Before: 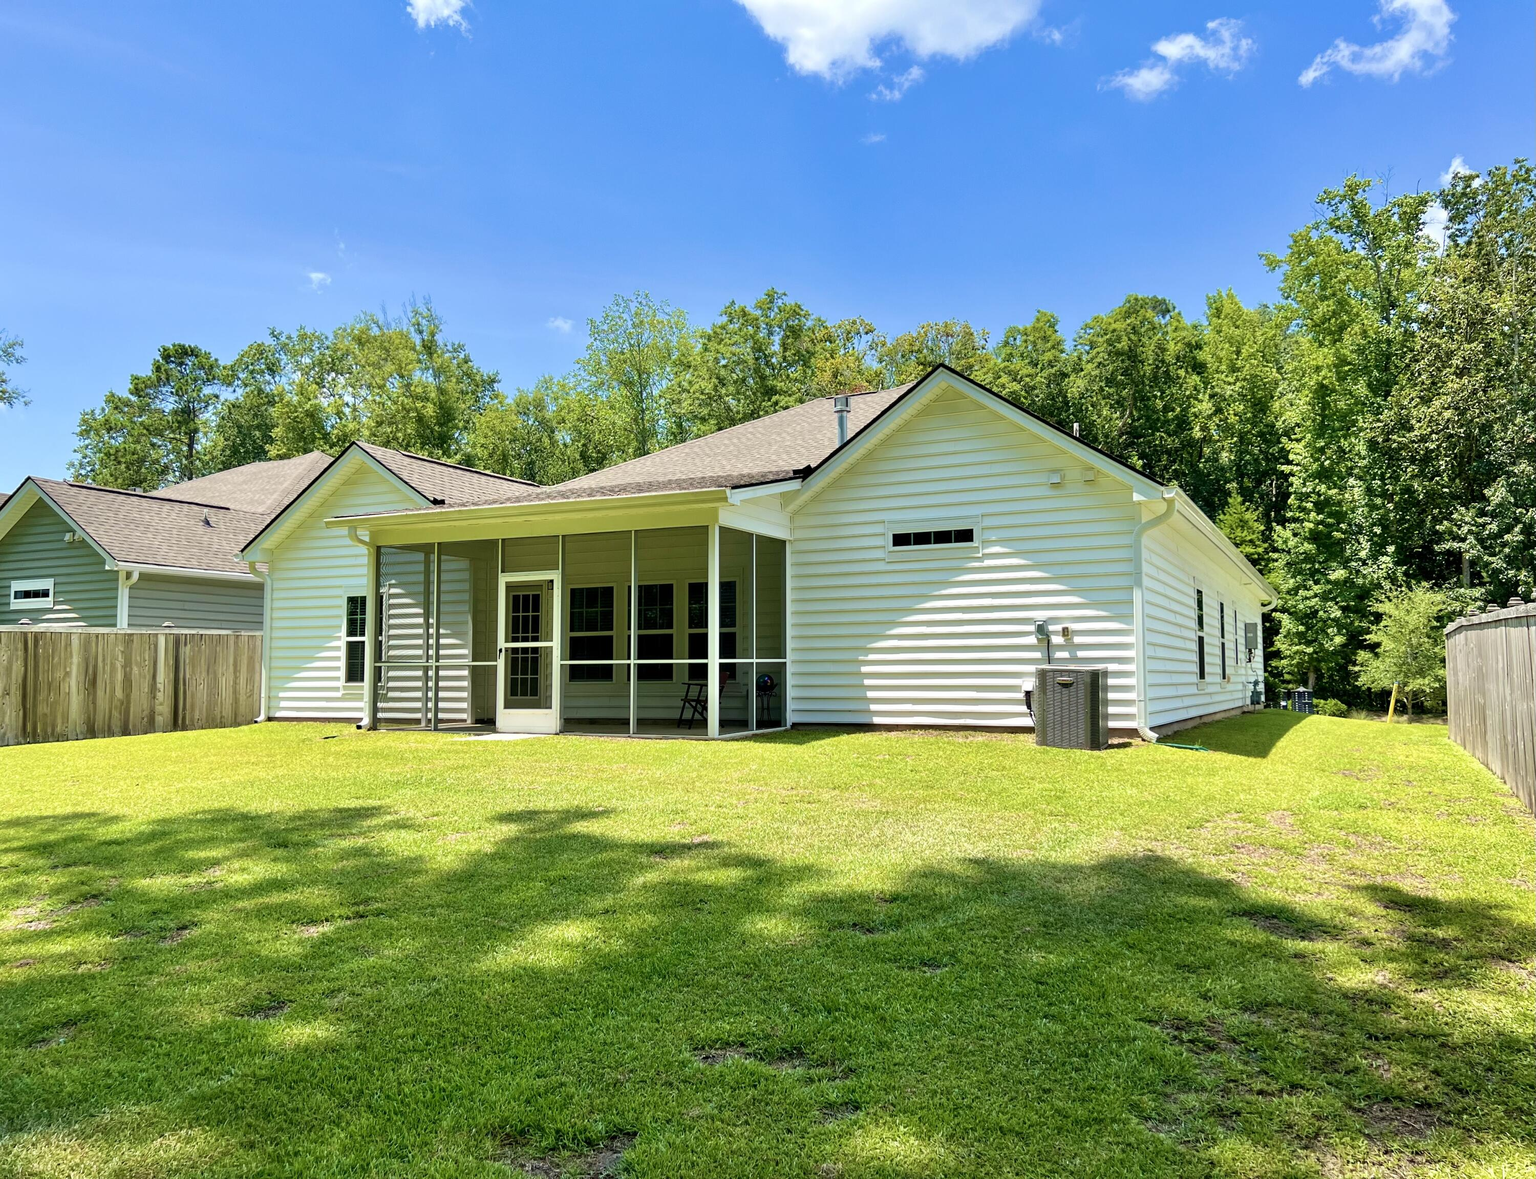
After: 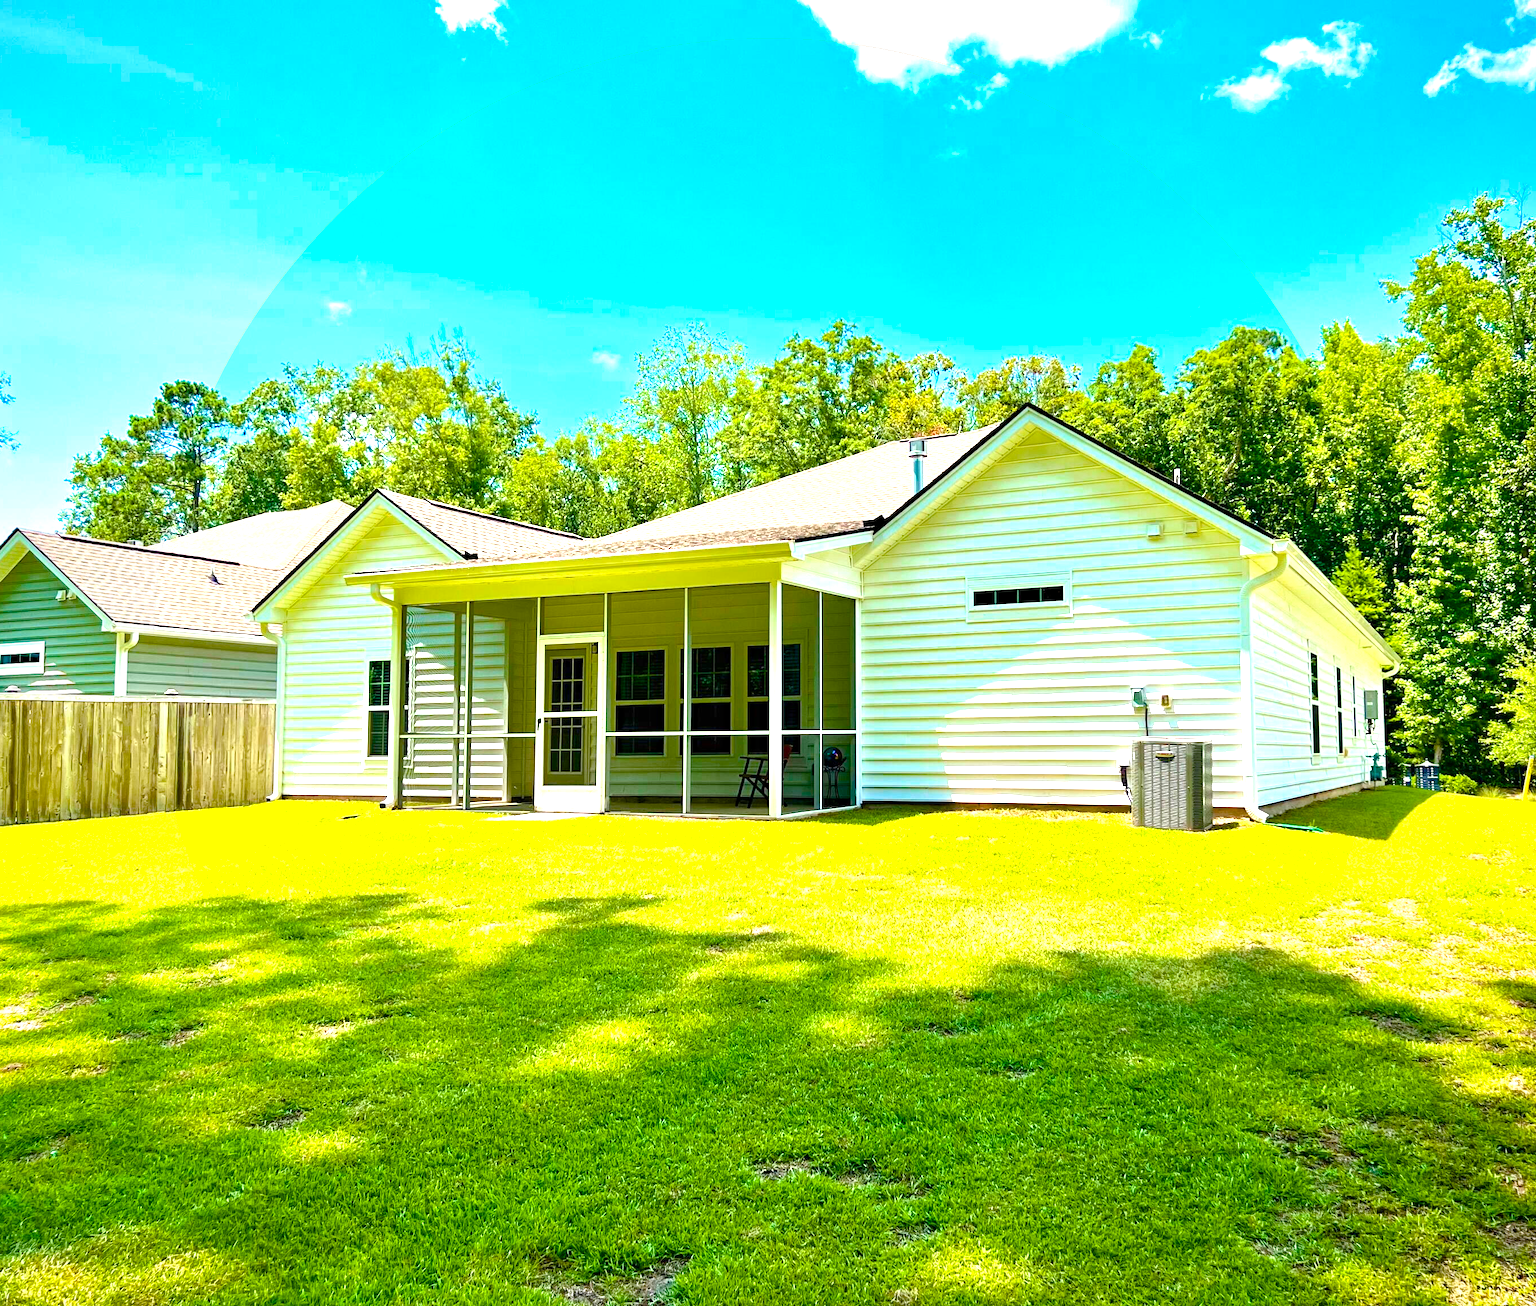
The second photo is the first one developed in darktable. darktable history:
haze removal: compatibility mode true, adaptive false
crop and rotate: left 0.958%, right 8.761%
color zones: curves: ch0 [(0, 0.5) (0.143, 0.5) (0.286, 0.456) (0.429, 0.5) (0.571, 0.5) (0.714, 0.5) (0.857, 0.5) (1, 0.5)]; ch1 [(0, 0.5) (0.143, 0.5) (0.286, 0.422) (0.429, 0.5) (0.571, 0.5) (0.714, 0.5) (0.857, 0.5) (1, 0.5)]
vignetting: brightness -0.234, saturation 0.132, unbound false
exposure: black level correction 0, exposure 1.369 EV, compensate highlight preservation false
tone equalizer: edges refinement/feathering 500, mask exposure compensation -1.57 EV, preserve details no
color balance rgb: linear chroma grading › shadows -10.001%, linear chroma grading › global chroma 20.074%, perceptual saturation grading › global saturation 0.066%, perceptual saturation grading › mid-tones 6.208%, perceptual saturation grading › shadows 71.315%, global vibrance 20%
